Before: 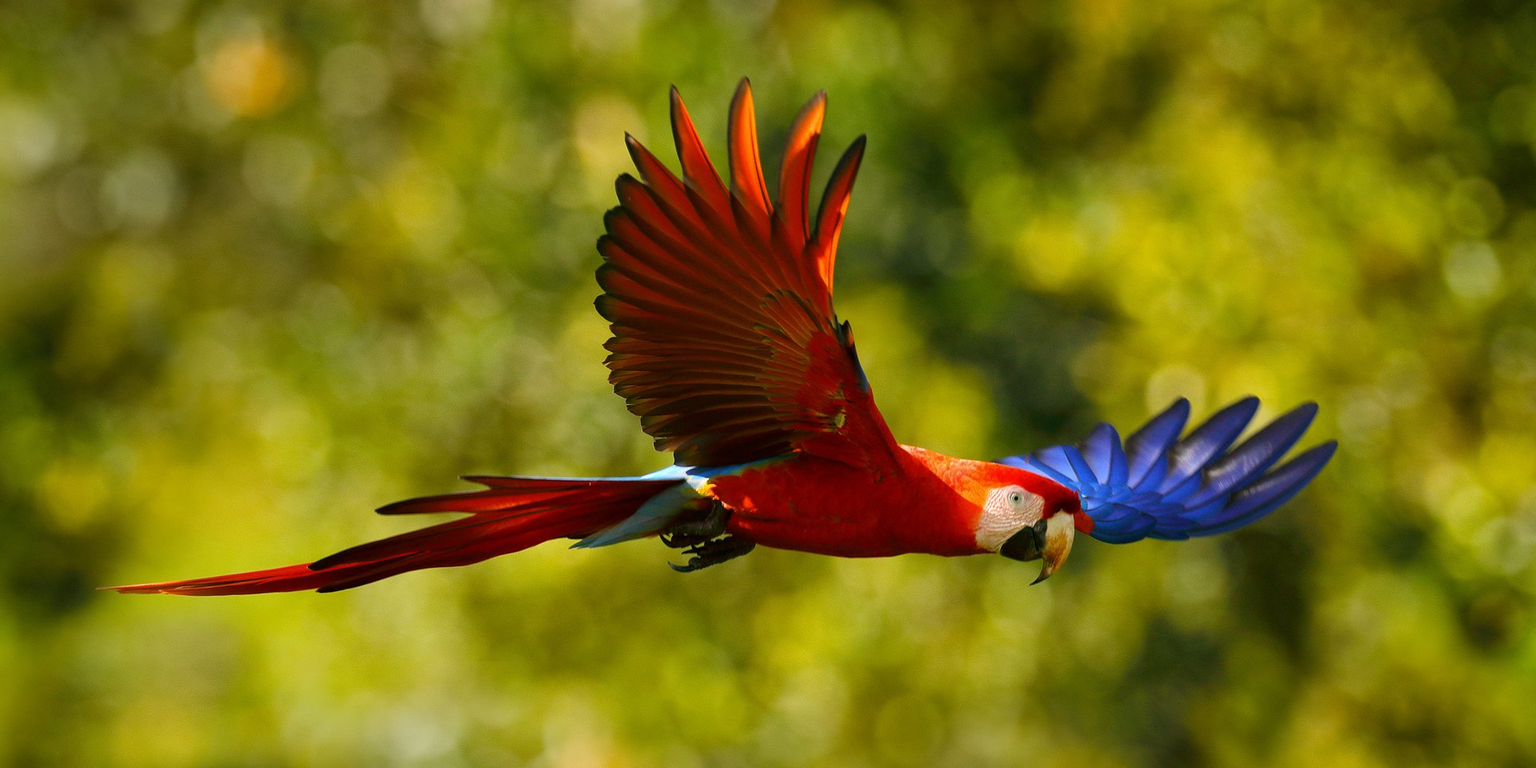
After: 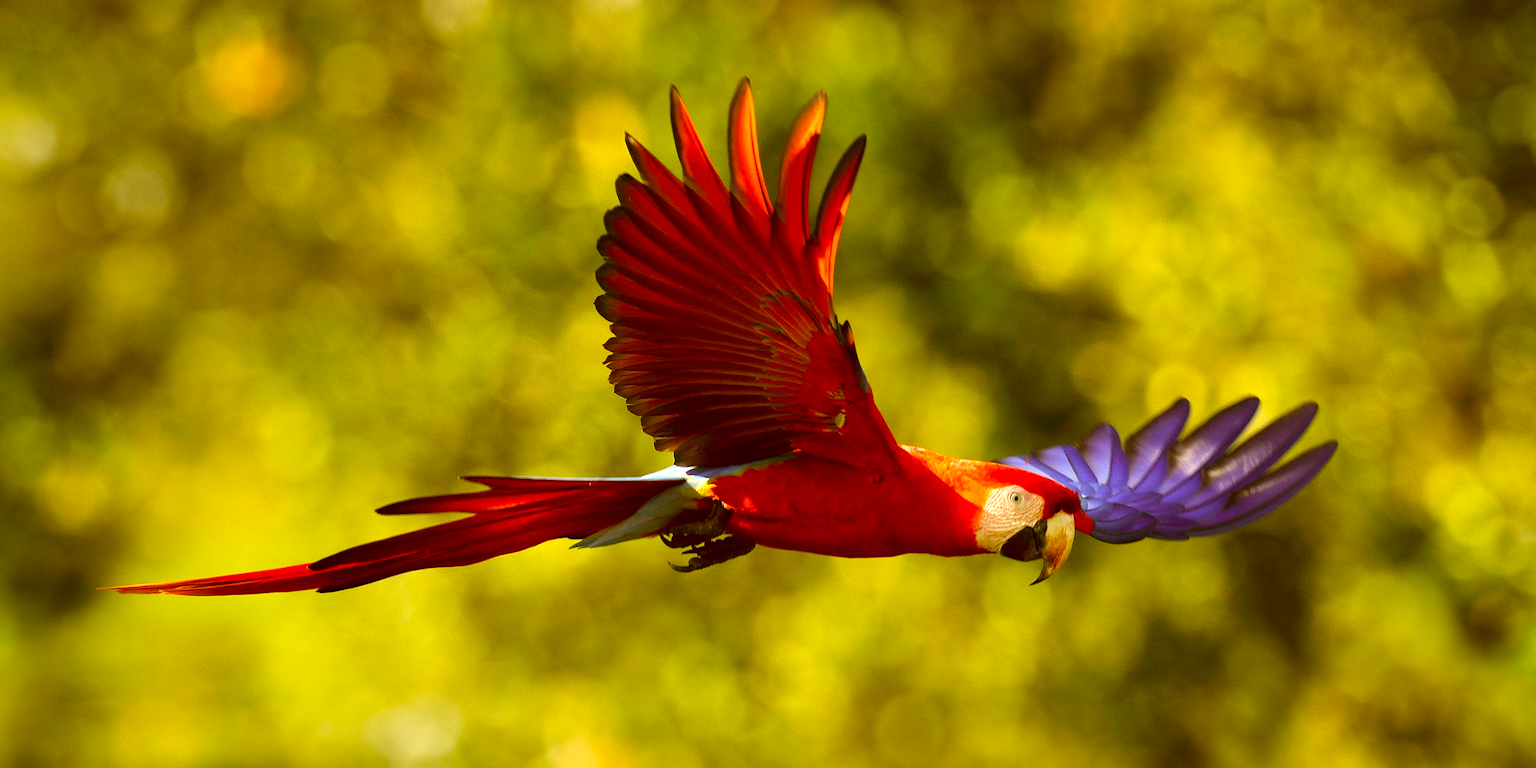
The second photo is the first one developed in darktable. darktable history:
exposure: black level correction 0.001, exposure 0.5 EV, compensate exposure bias true, compensate highlight preservation false
color correction: highlights a* 1.12, highlights b* 24.26, shadows a* 15.58, shadows b* 24.26
